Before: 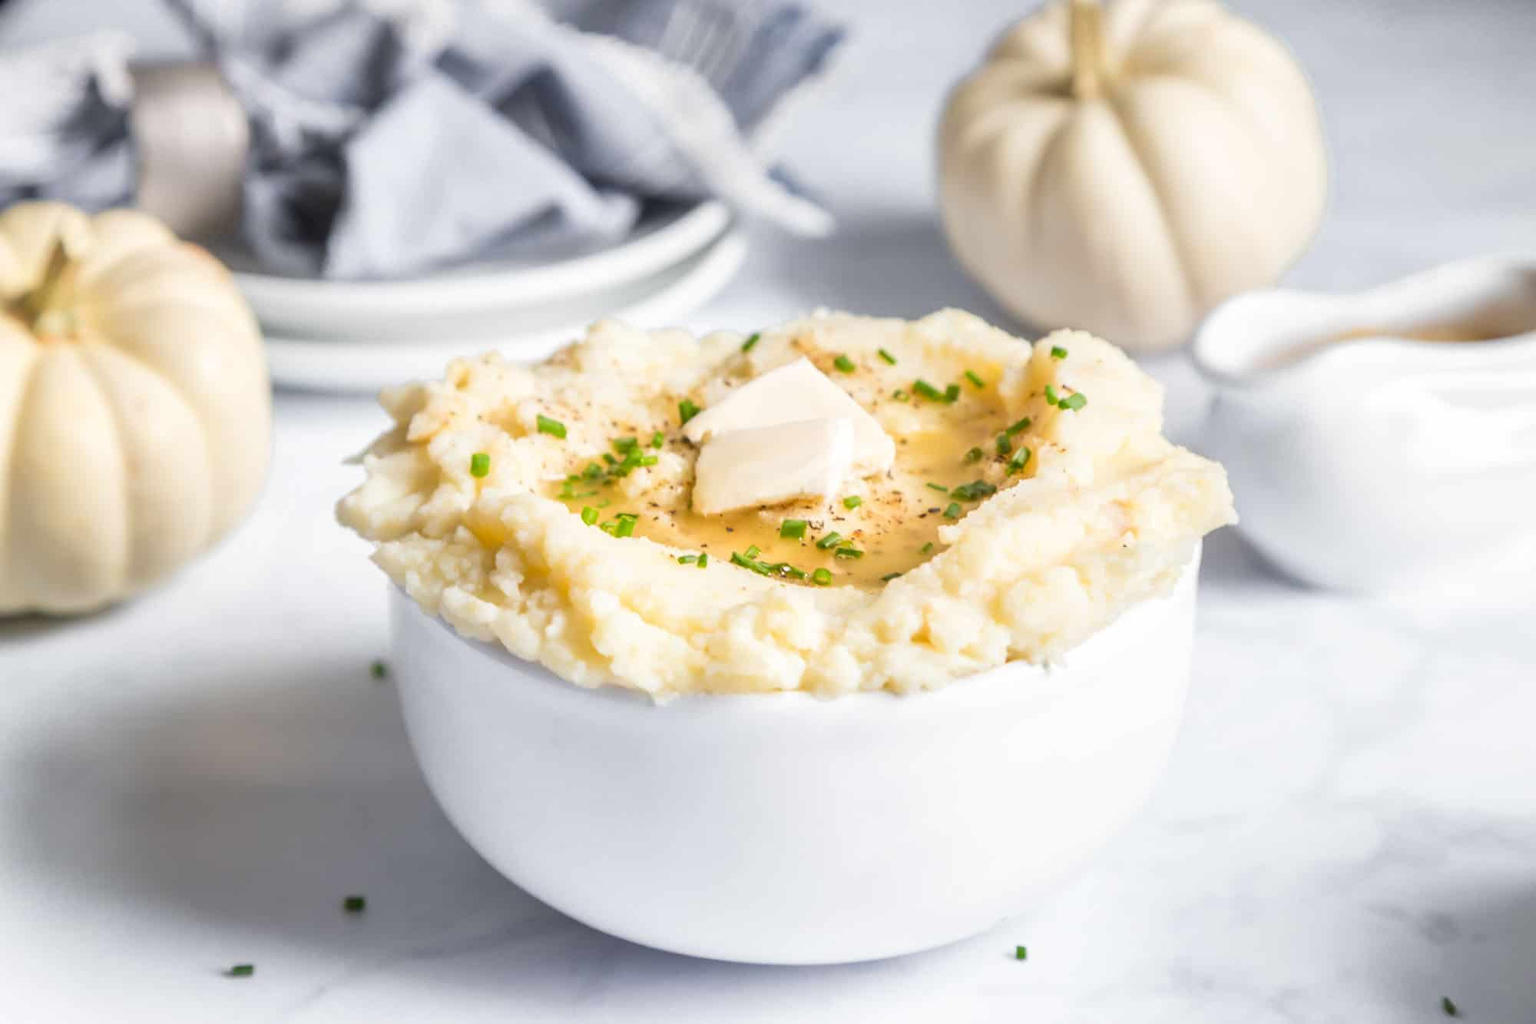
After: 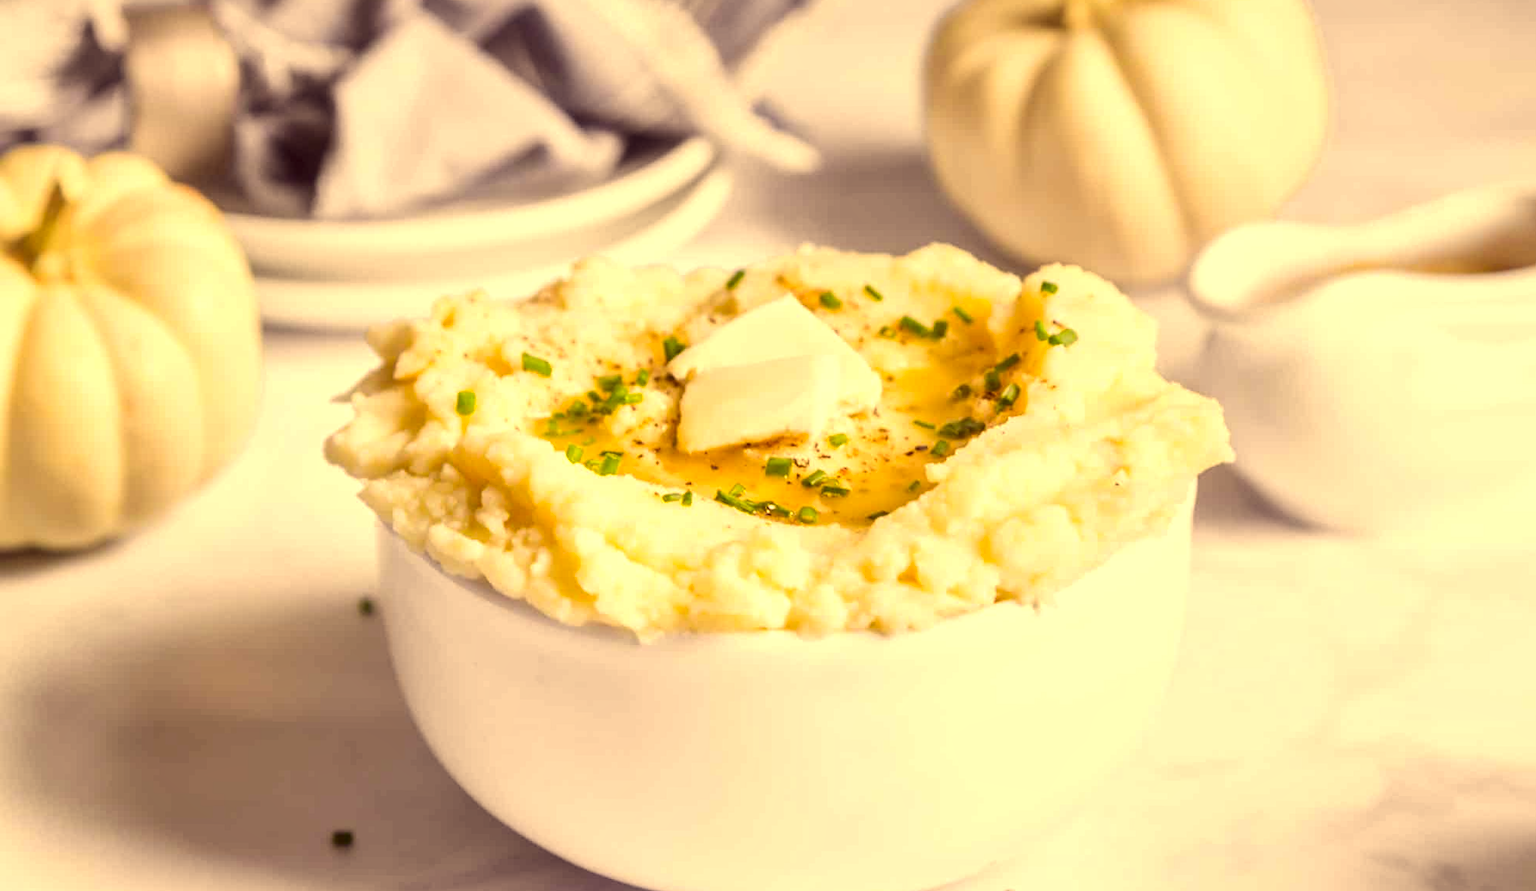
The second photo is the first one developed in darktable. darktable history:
crop: top 7.625%, bottom 8.027%
rotate and perspective: lens shift (horizontal) -0.055, automatic cropping off
local contrast: mode bilateral grid, contrast 20, coarseness 50, detail 120%, midtone range 0.2
tone equalizer: -8 EV -0.417 EV, -7 EV -0.389 EV, -6 EV -0.333 EV, -5 EV -0.222 EV, -3 EV 0.222 EV, -2 EV 0.333 EV, -1 EV 0.389 EV, +0 EV 0.417 EV, edges refinement/feathering 500, mask exposure compensation -1.57 EV, preserve details no
color correction: highlights a* 10.12, highlights b* 39.04, shadows a* 14.62, shadows b* 3.37
exposure: exposure -0.21 EV, compensate highlight preservation false
